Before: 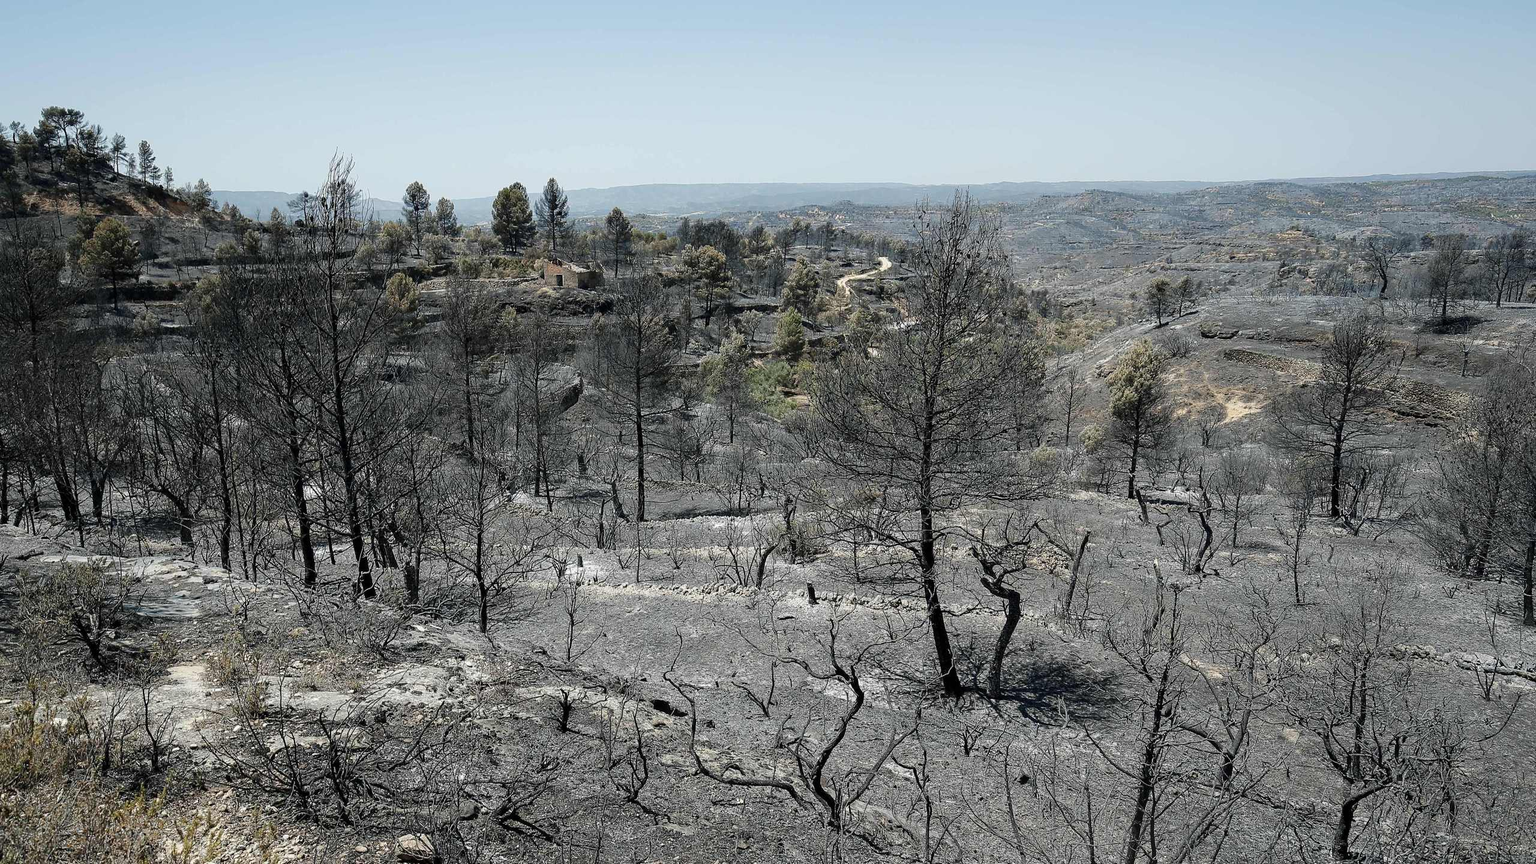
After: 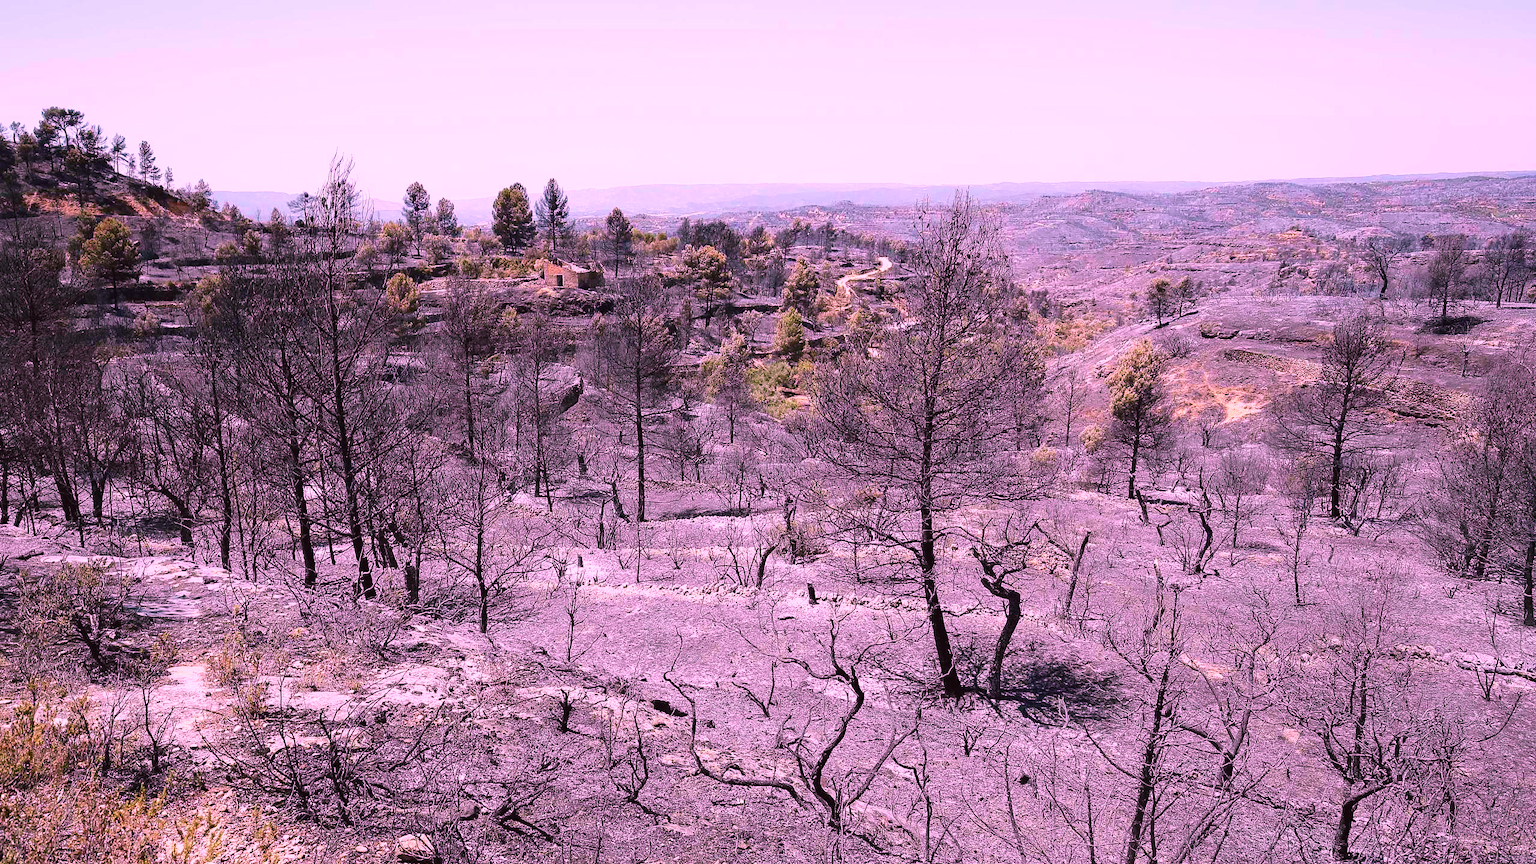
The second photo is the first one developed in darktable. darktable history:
tone curve: curves: ch0 [(0.003, 0.029) (0.202, 0.232) (0.46, 0.56) (0.611, 0.739) (0.843, 0.941) (1, 0.99)]; ch1 [(0, 0) (0.35, 0.356) (0.45, 0.453) (0.508, 0.515) (0.617, 0.601) (1, 1)]; ch2 [(0, 0) (0.456, 0.469) (0.5, 0.5) (0.556, 0.566) (0.635, 0.642) (1, 1)], color space Lab, independent channels, preserve colors none
velvia: on, module defaults
color correction: highlights a* 19.5, highlights b* -11.53, saturation 1.69
